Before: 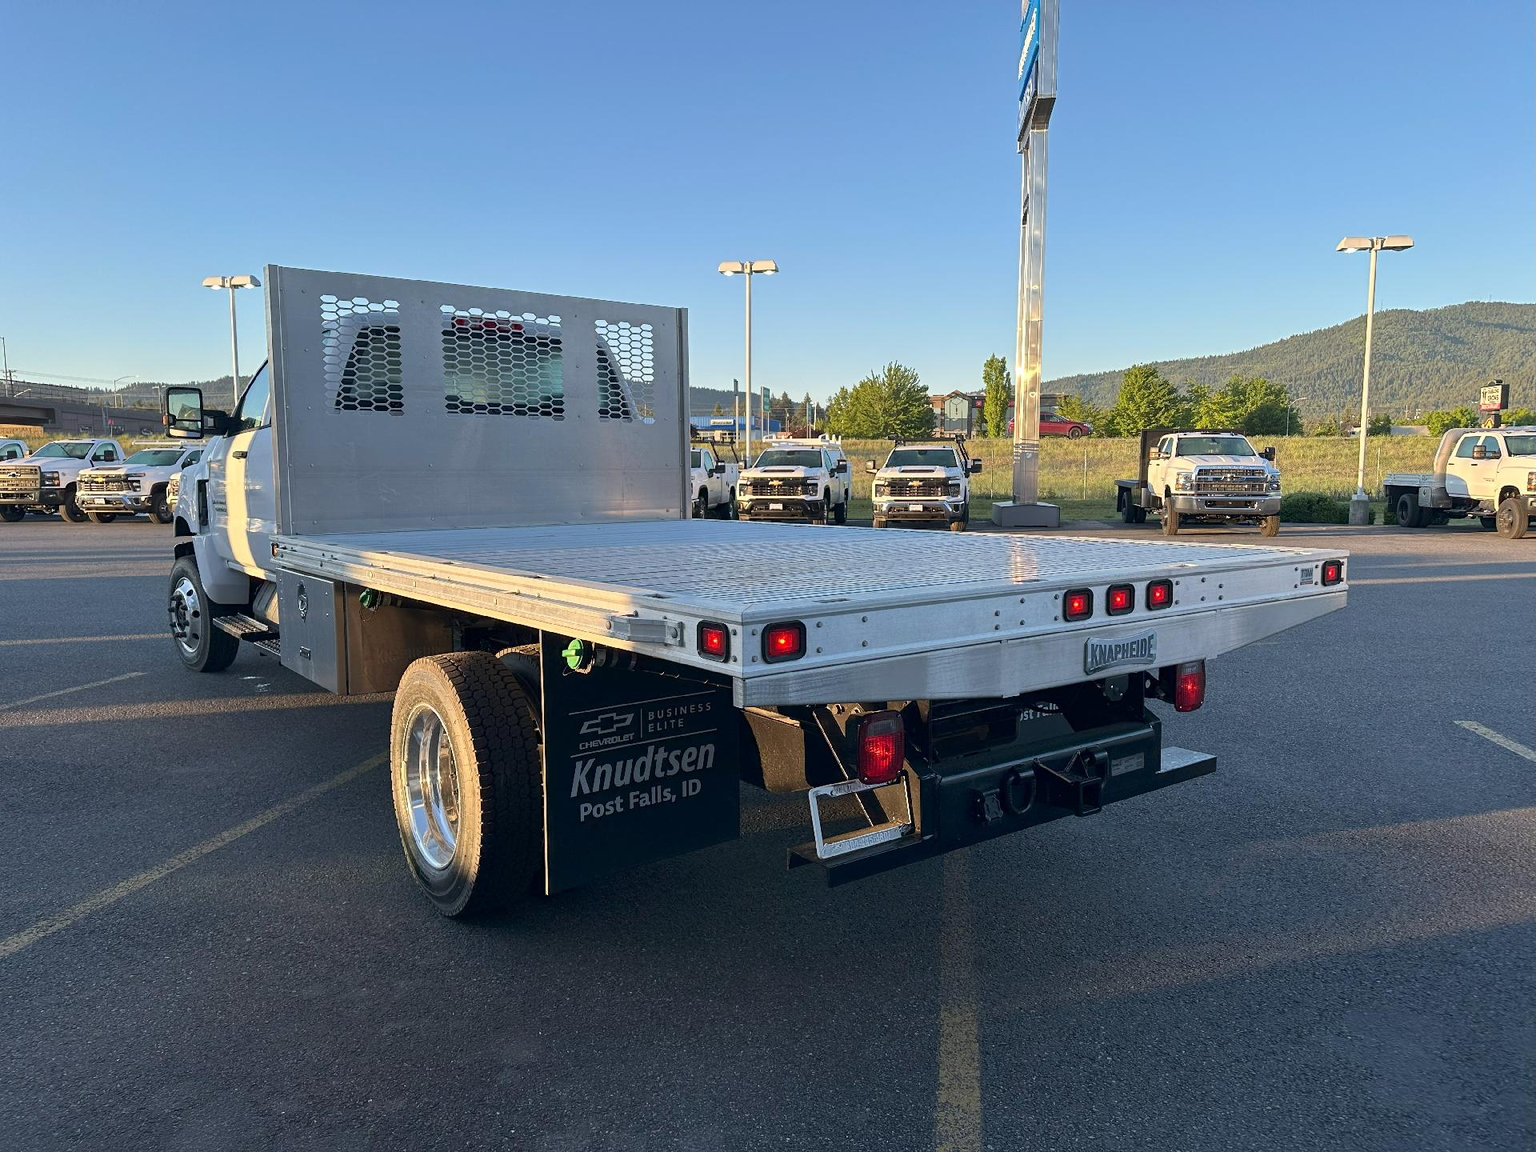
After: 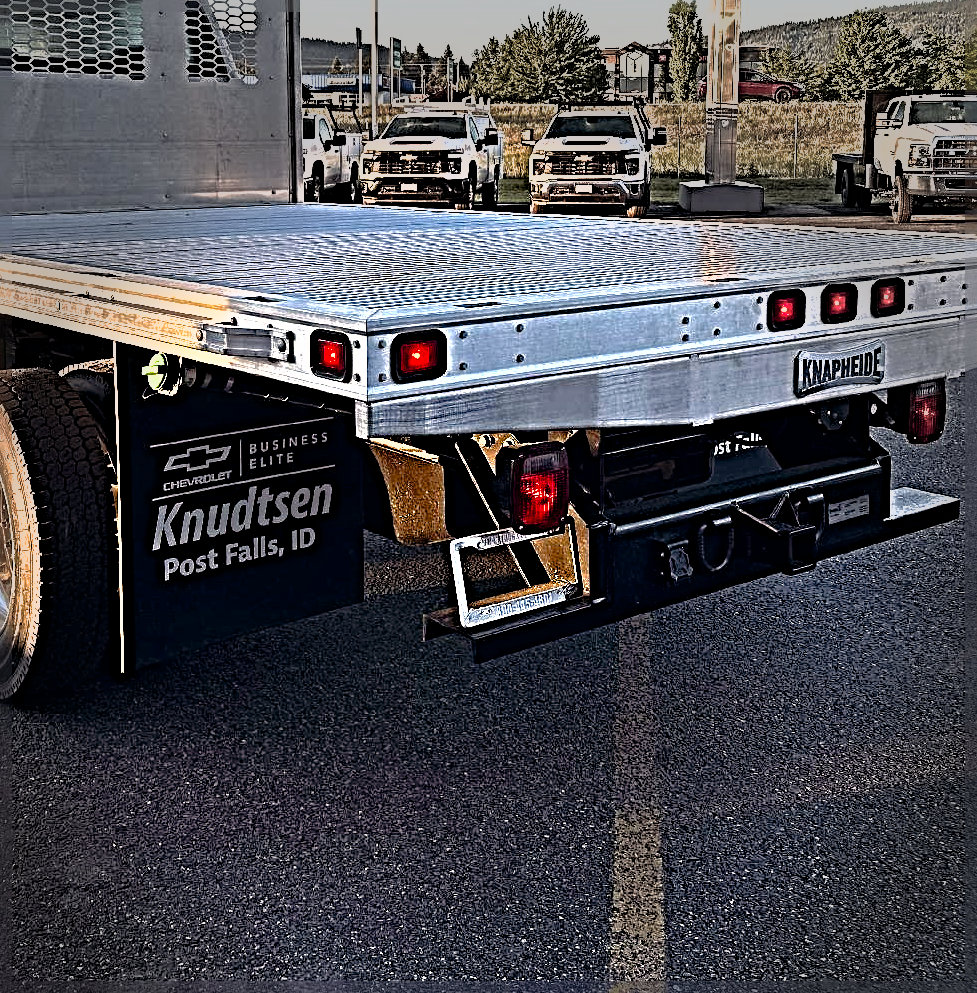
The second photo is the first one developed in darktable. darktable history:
sharpen: radius 6.25, amount 1.8, threshold 0.065
shadows and highlights: on, module defaults
crop and rotate: left 29.258%, top 31.035%, right 19.812%
vignetting: fall-off start 76.37%, fall-off radius 28.25%, center (-0.03, 0.239), width/height ratio 0.979
color balance rgb: shadows lift › chroma 4.729%, shadows lift › hue 27.45°, highlights gain › chroma 2.995%, highlights gain › hue 54.38°, perceptual saturation grading › global saturation 25.175%, saturation formula JzAzBz (2021)
tone equalizer: -8 EV -1.1 EV, -7 EV -1.03 EV, -6 EV -0.873 EV, -5 EV -0.6 EV, -3 EV 0.544 EV, -2 EV 0.871 EV, -1 EV 0.992 EV, +0 EV 1.08 EV, edges refinement/feathering 500, mask exposure compensation -1.57 EV, preserve details no
